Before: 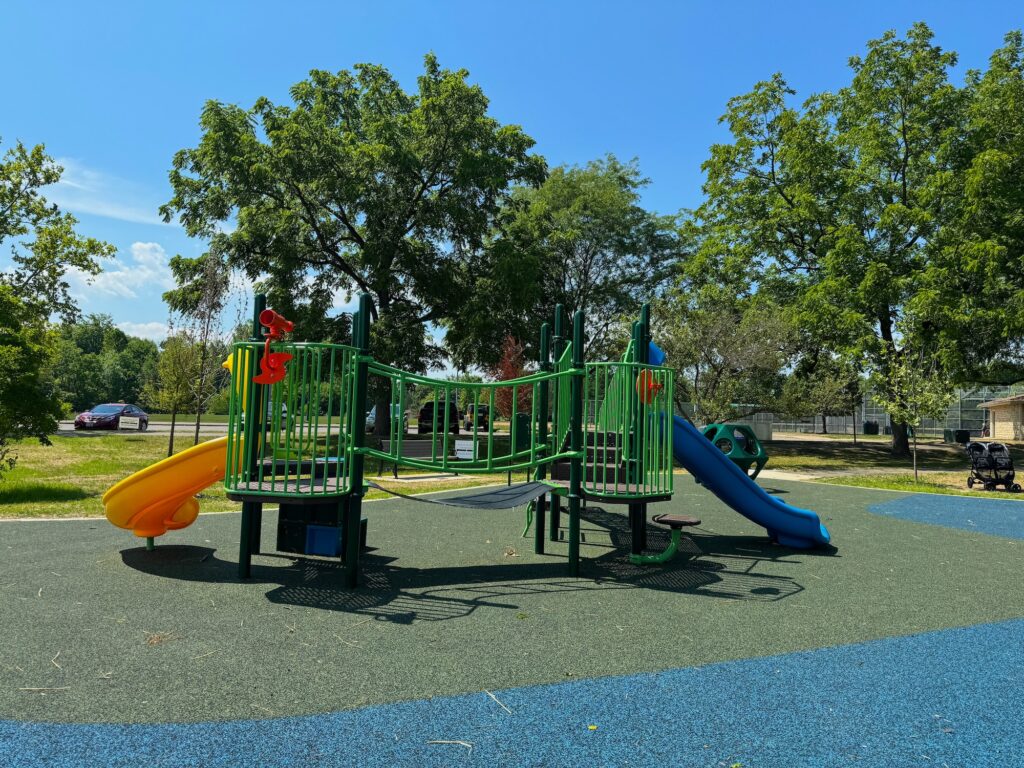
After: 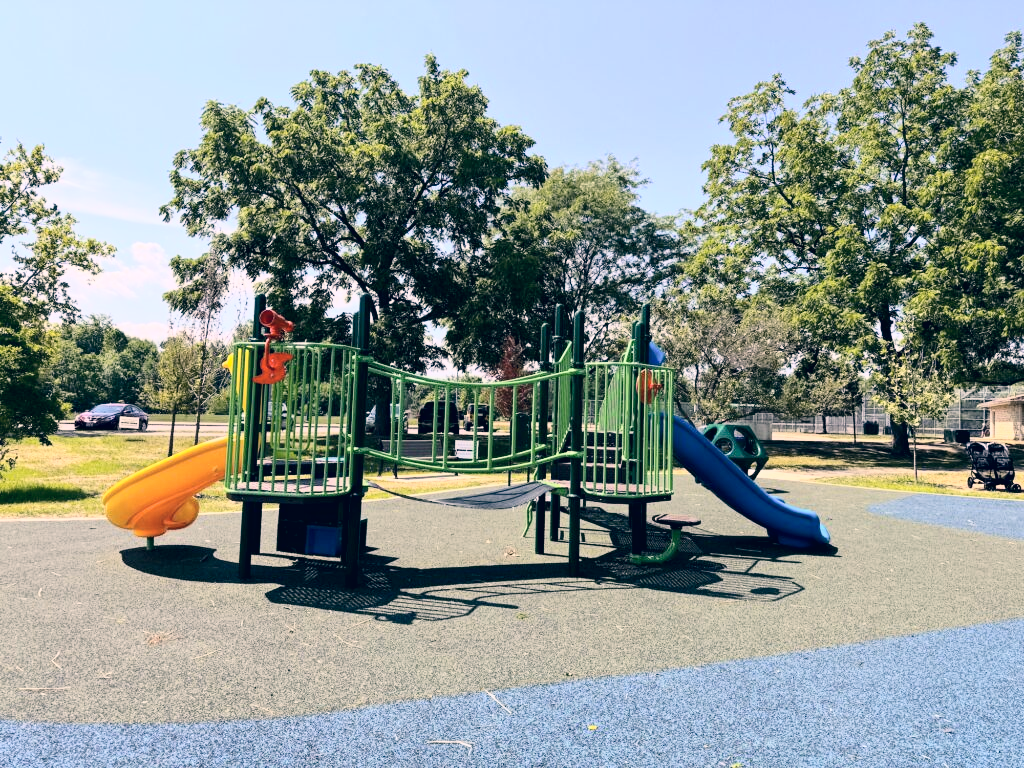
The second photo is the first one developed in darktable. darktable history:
tone equalizer: edges refinement/feathering 500, mask exposure compensation -1.57 EV, preserve details no
color correction: highlights a* 14.33, highlights b* 6.01, shadows a* -6.13, shadows b* -15.81, saturation 0.86
tone curve: curves: ch0 [(0, 0) (0.003, 0.003) (0.011, 0.013) (0.025, 0.029) (0.044, 0.052) (0.069, 0.082) (0.1, 0.118) (0.136, 0.161) (0.177, 0.21) (0.224, 0.27) (0.277, 0.38) (0.335, 0.49) (0.399, 0.594) (0.468, 0.692) (0.543, 0.794) (0.623, 0.857) (0.709, 0.919) (0.801, 0.955) (0.898, 0.978) (1, 1)], color space Lab, independent channels, preserve colors none
